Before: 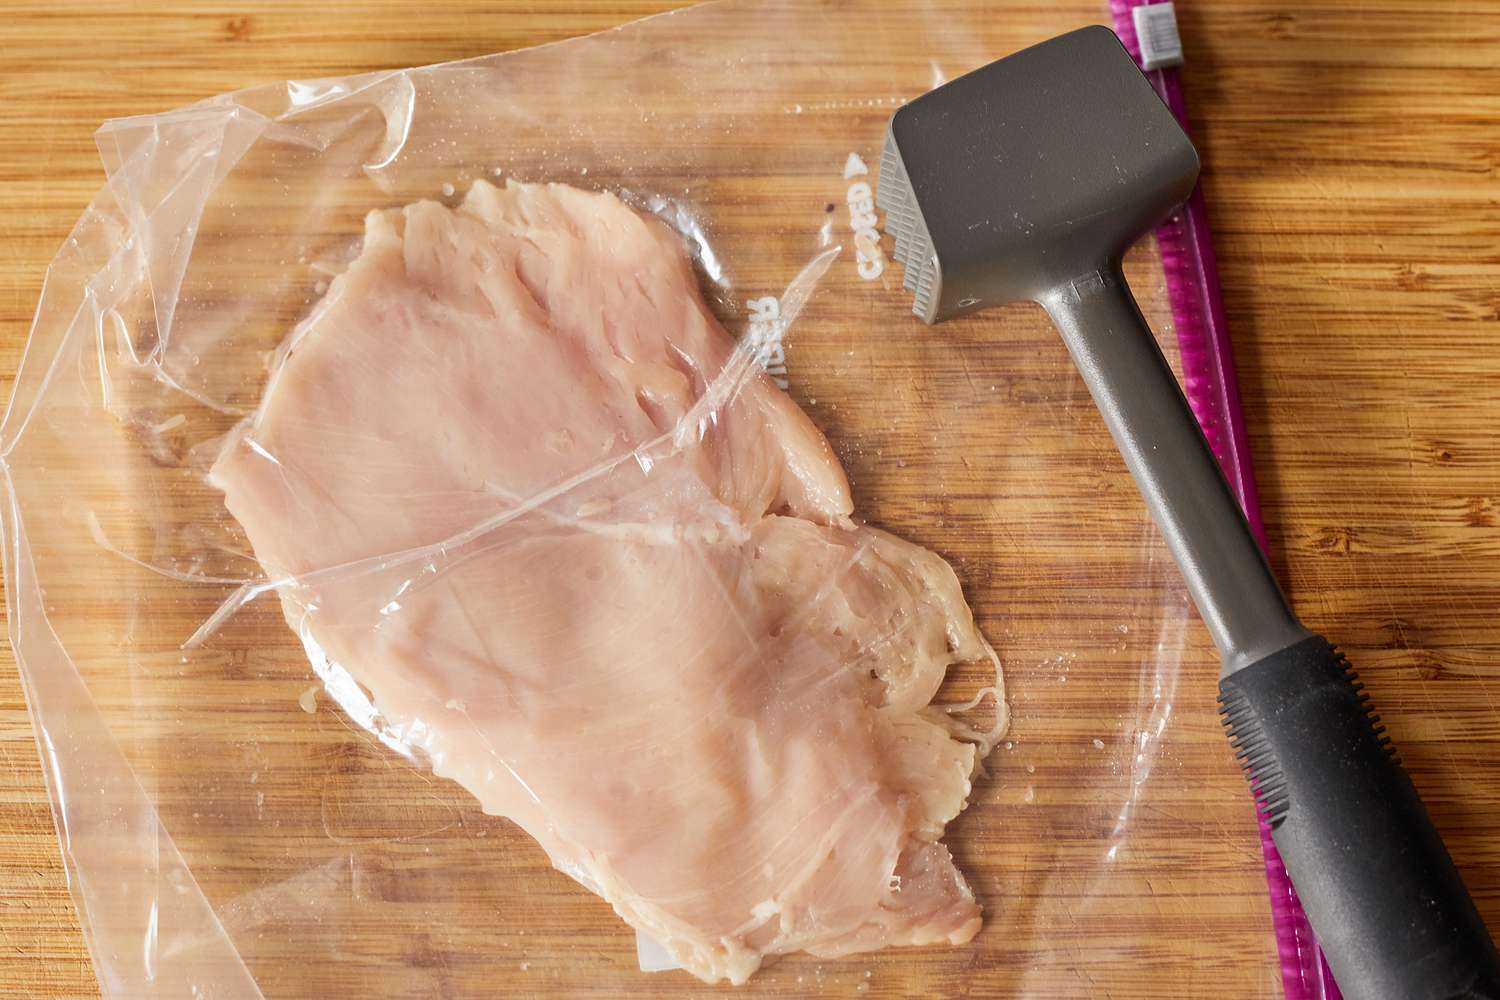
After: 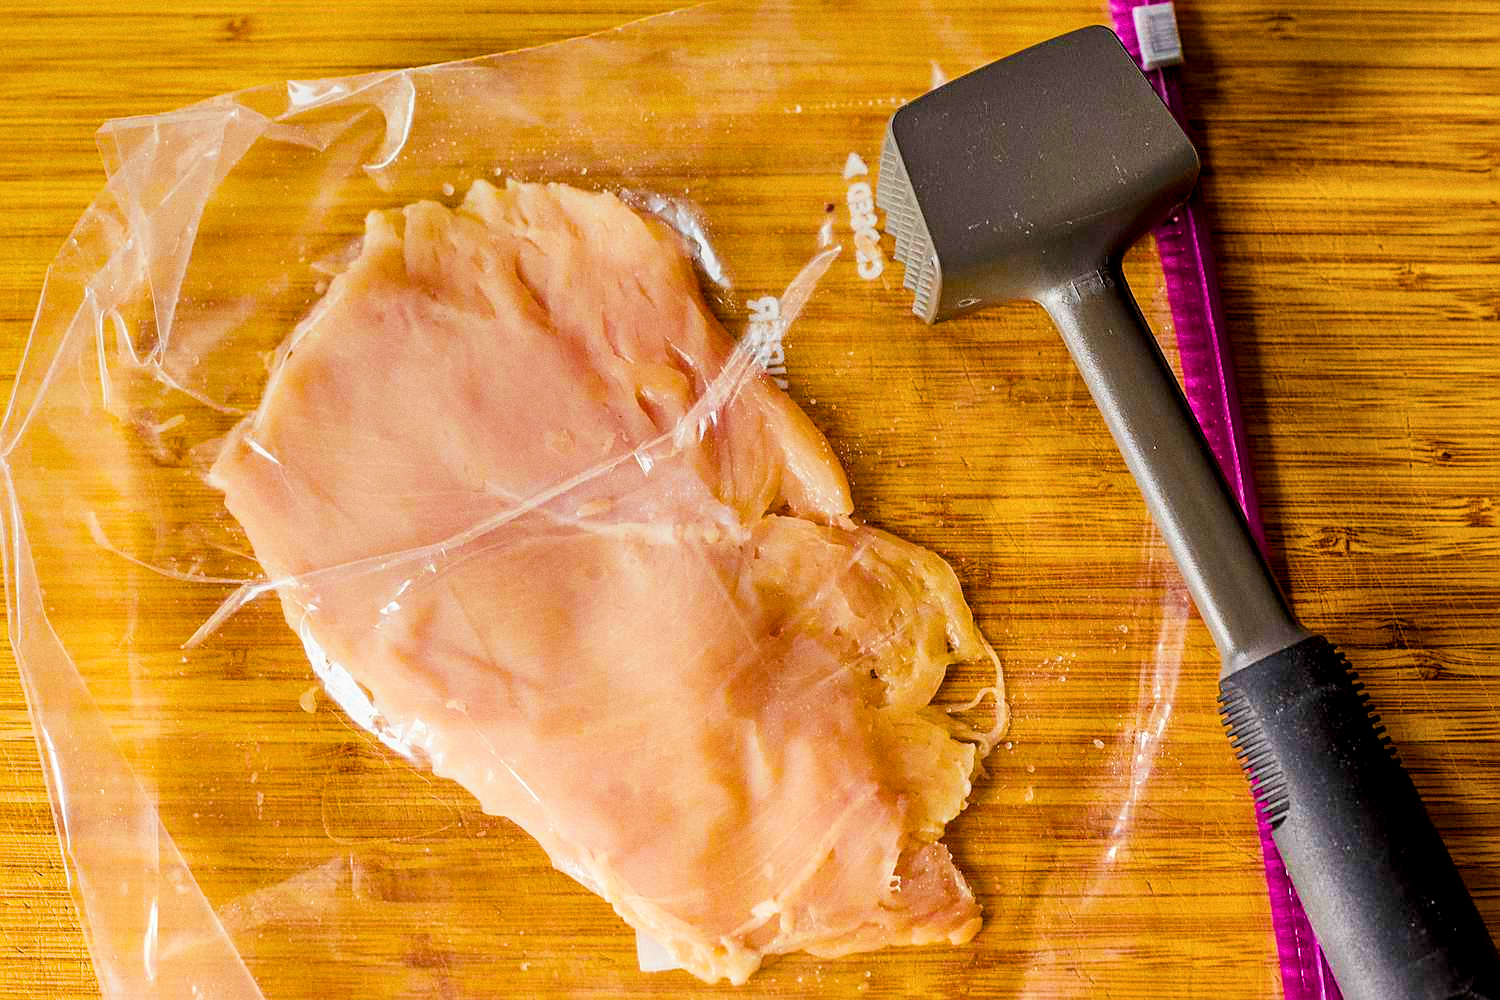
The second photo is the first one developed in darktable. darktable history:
local contrast: detail 130%
filmic rgb: black relative exposure -7.65 EV, white relative exposure 4.56 EV, hardness 3.61
sharpen: on, module defaults
color balance rgb: linear chroma grading › global chroma 25%, perceptual saturation grading › global saturation 40%, perceptual brilliance grading › global brilliance 30%, global vibrance 40%
graduated density: rotation 5.63°, offset 76.9
grain: coarseness 0.47 ISO
